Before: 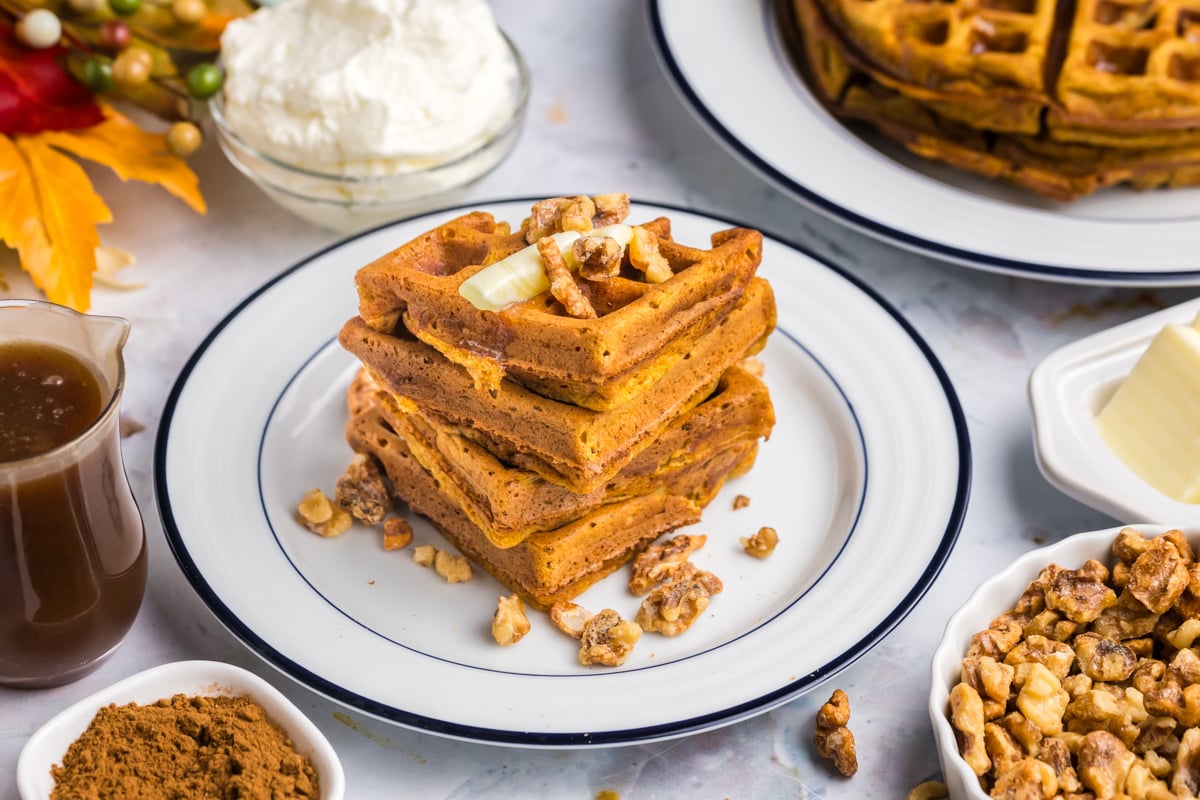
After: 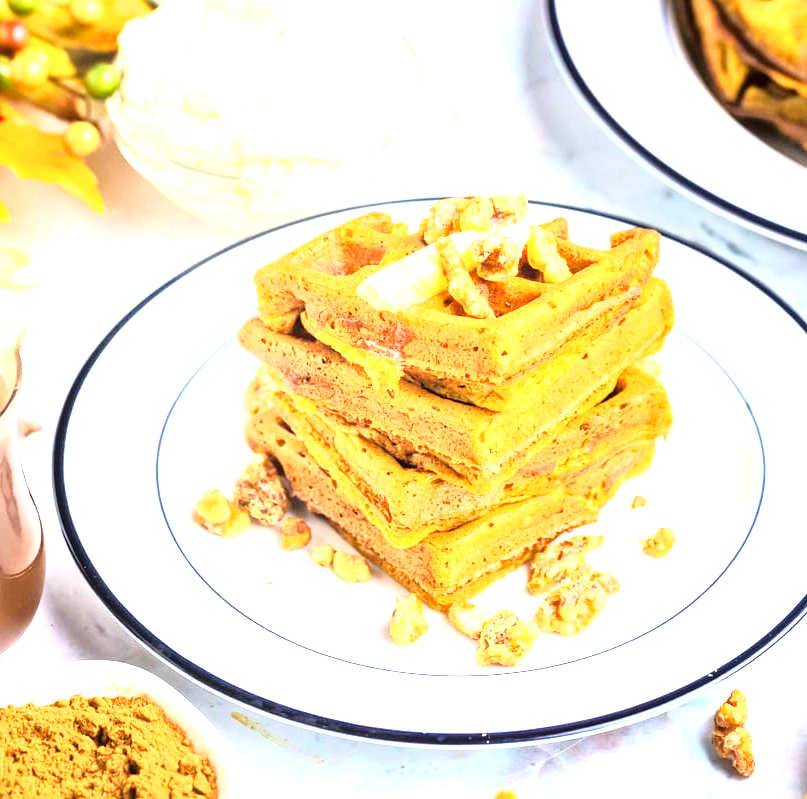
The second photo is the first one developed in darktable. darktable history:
crop and rotate: left 8.539%, right 24.128%
color correction: highlights a* -2.9, highlights b* -2.52, shadows a* 2.36, shadows b* 2.77
exposure: black level correction 0, exposure 1.876 EV, compensate highlight preservation false
base curve: curves: ch0 [(0, 0) (0.028, 0.03) (0.121, 0.232) (0.46, 0.748) (0.859, 0.968) (1, 1)]
local contrast: mode bilateral grid, contrast 20, coarseness 19, detail 163%, midtone range 0.2
levels: mode automatic, levels [0, 0.435, 0.917]
